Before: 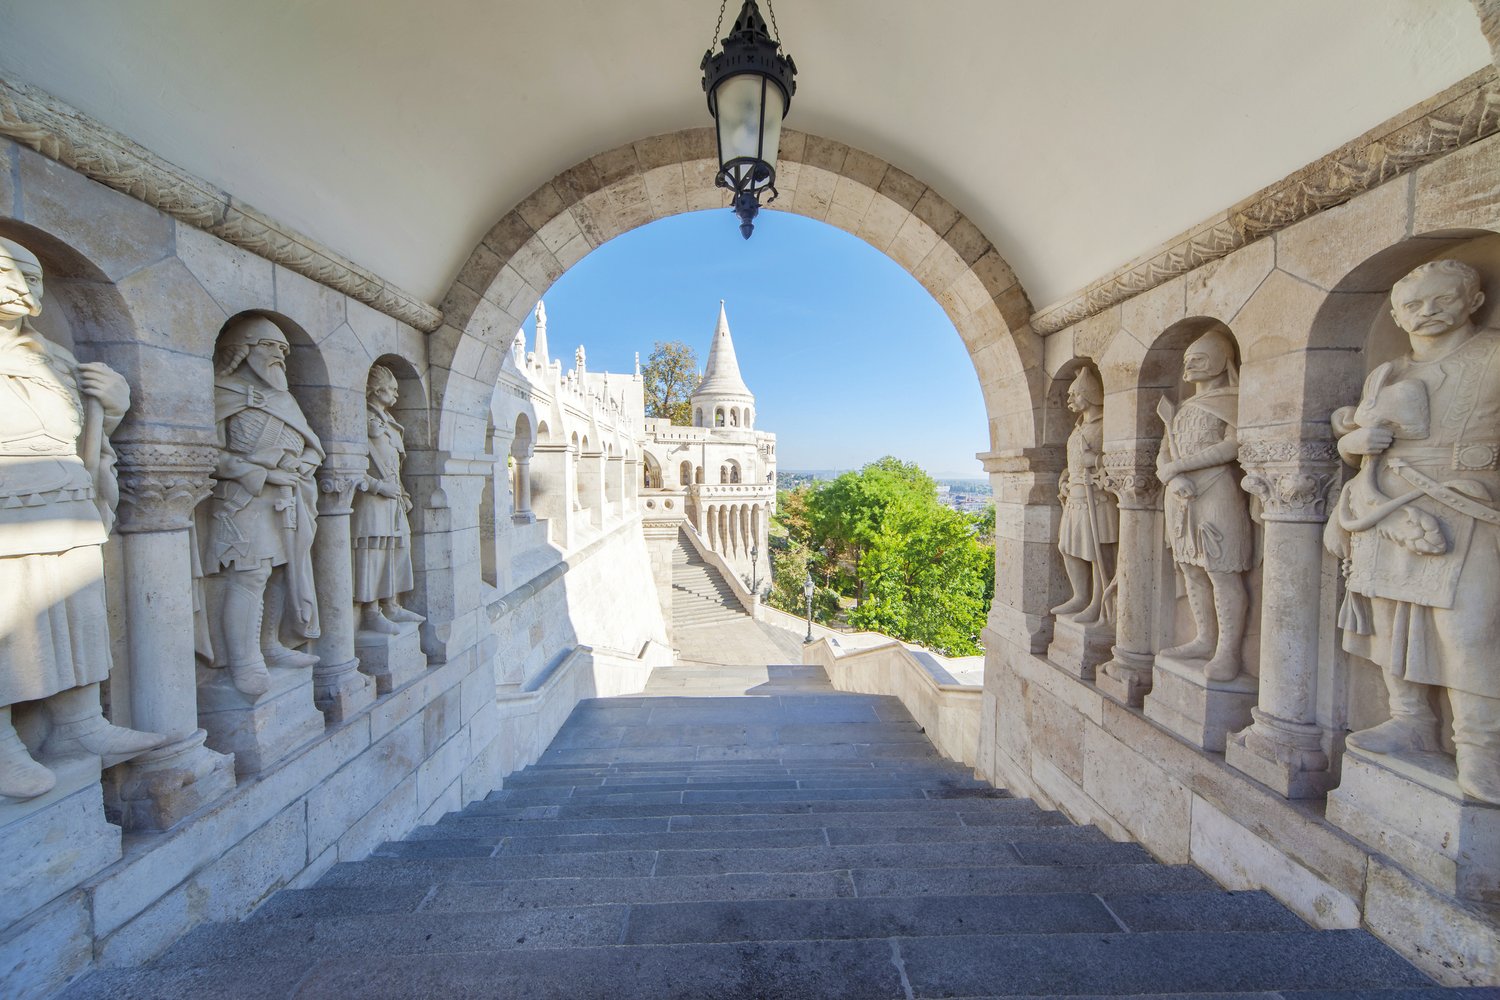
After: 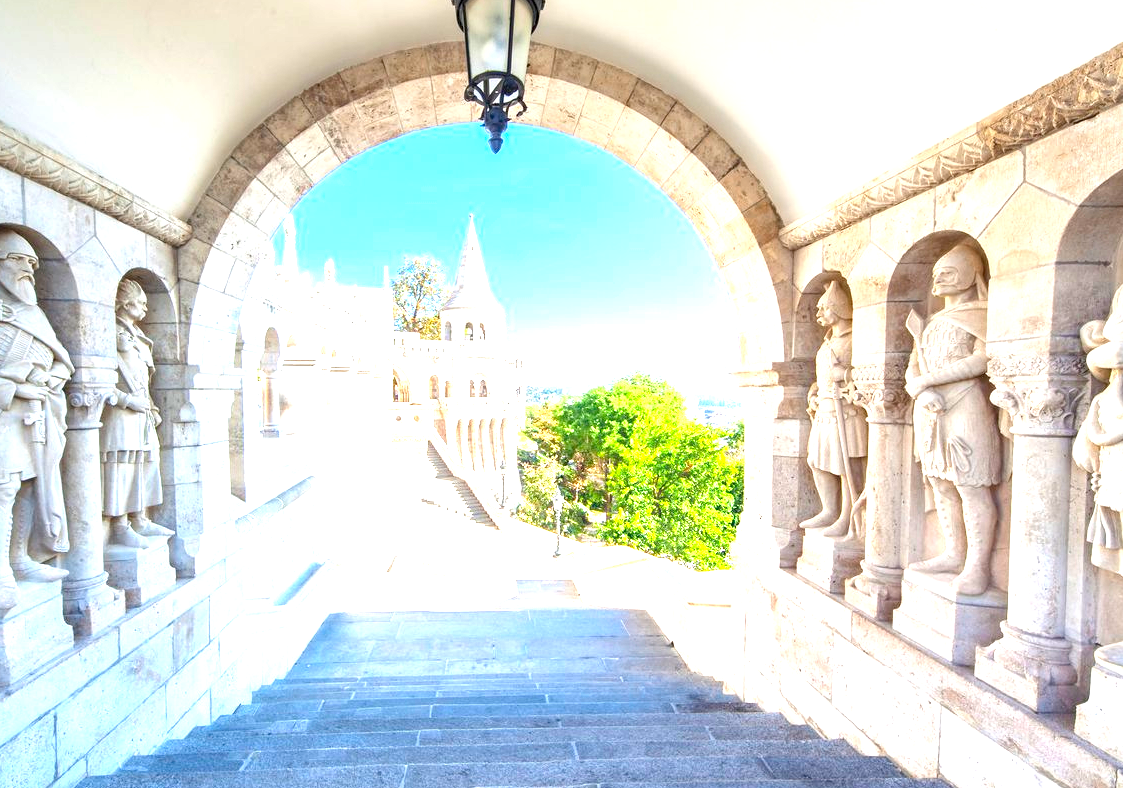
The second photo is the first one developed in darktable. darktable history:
exposure: black level correction 0.001, exposure 1.822 EV, compensate exposure bias true, compensate highlight preservation false
graduated density: on, module defaults
crop: left 16.768%, top 8.653%, right 8.362%, bottom 12.485%
rgb levels: preserve colors max RGB
local contrast: highlights 100%, shadows 100%, detail 120%, midtone range 0.2
